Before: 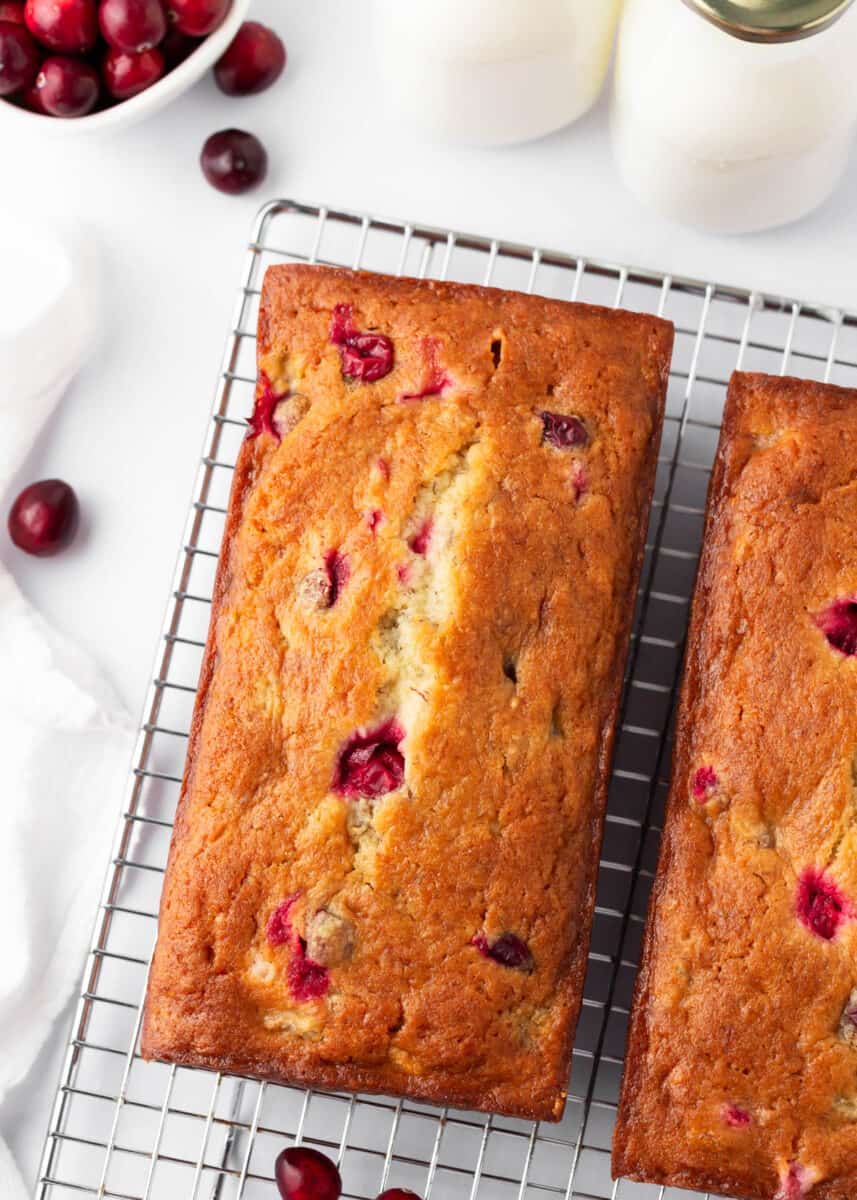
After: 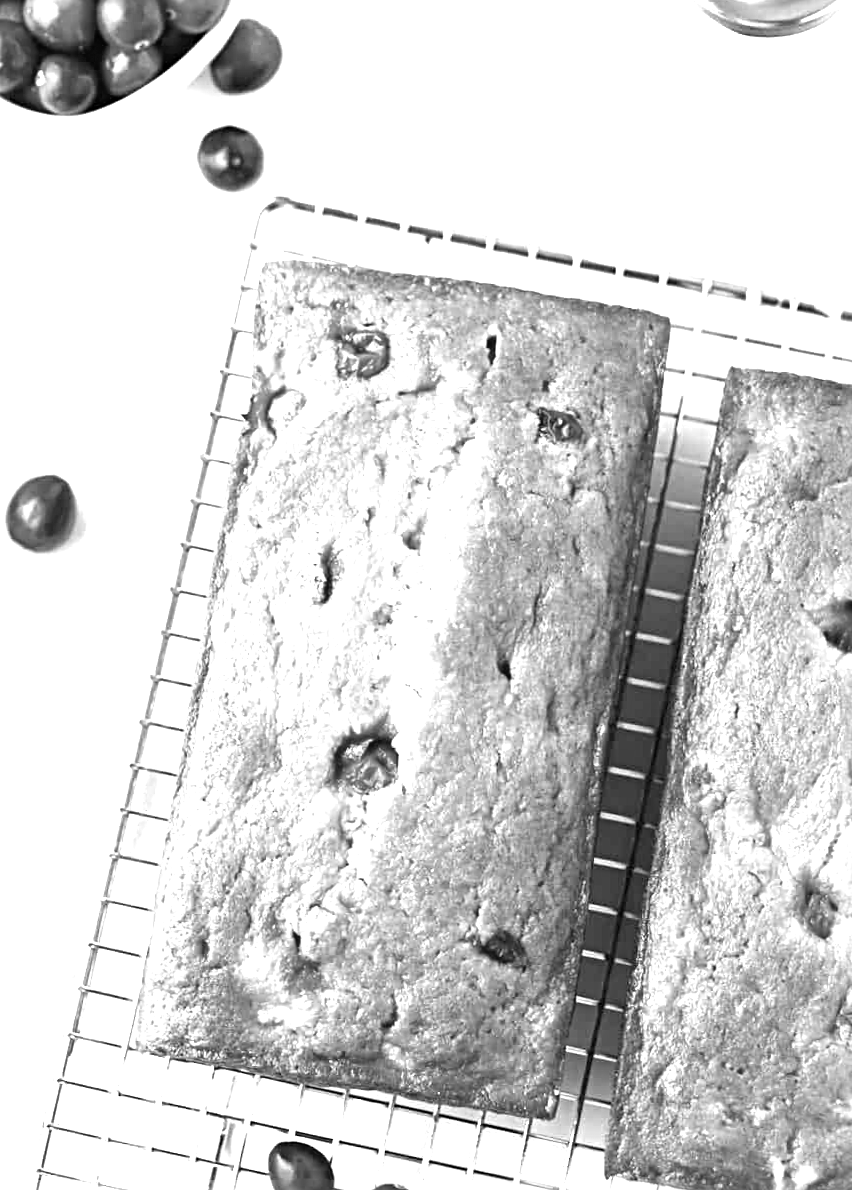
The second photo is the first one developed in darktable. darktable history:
color balance: lift [1.001, 1.007, 1, 0.993], gamma [1.023, 1.026, 1.01, 0.974], gain [0.964, 1.059, 1.073, 0.927]
exposure: black level correction 0, exposure 1.625 EV, compensate exposure bias true, compensate highlight preservation false
monochrome: on, module defaults
rotate and perspective: rotation 0.192°, lens shift (horizontal) -0.015, crop left 0.005, crop right 0.996, crop top 0.006, crop bottom 0.99
sharpen: radius 4
